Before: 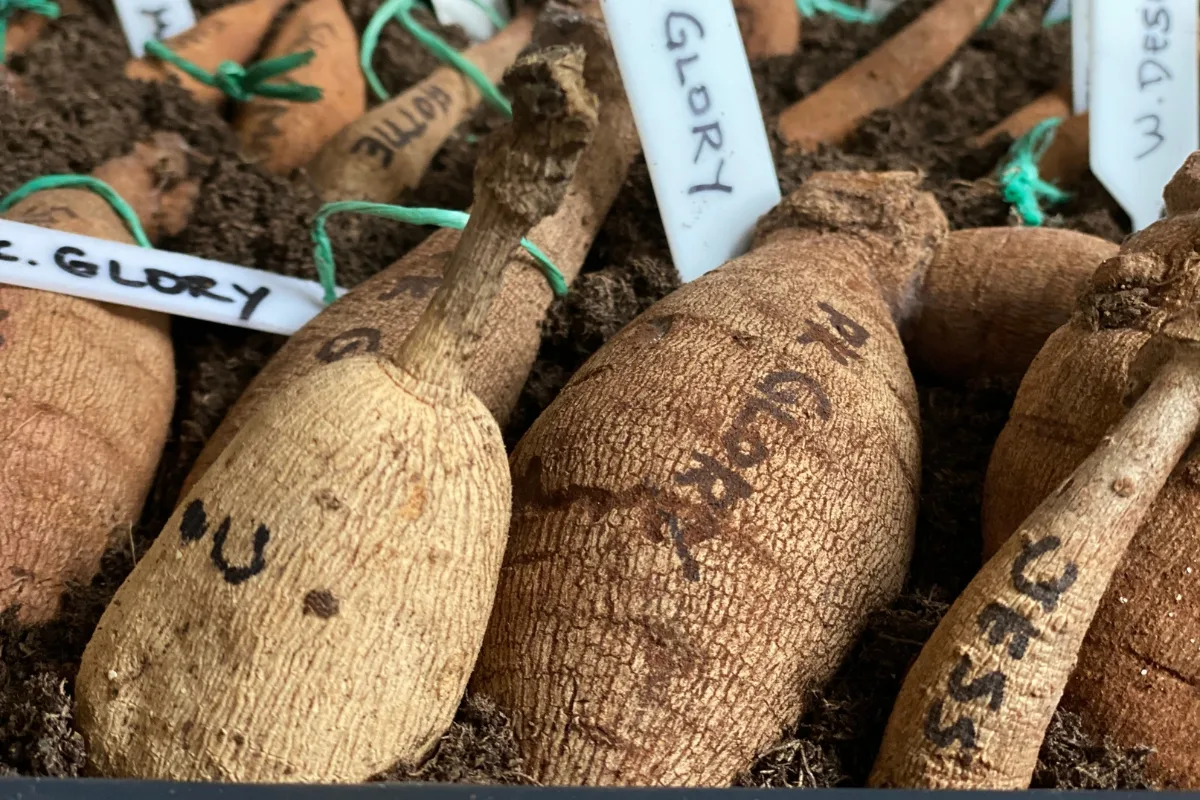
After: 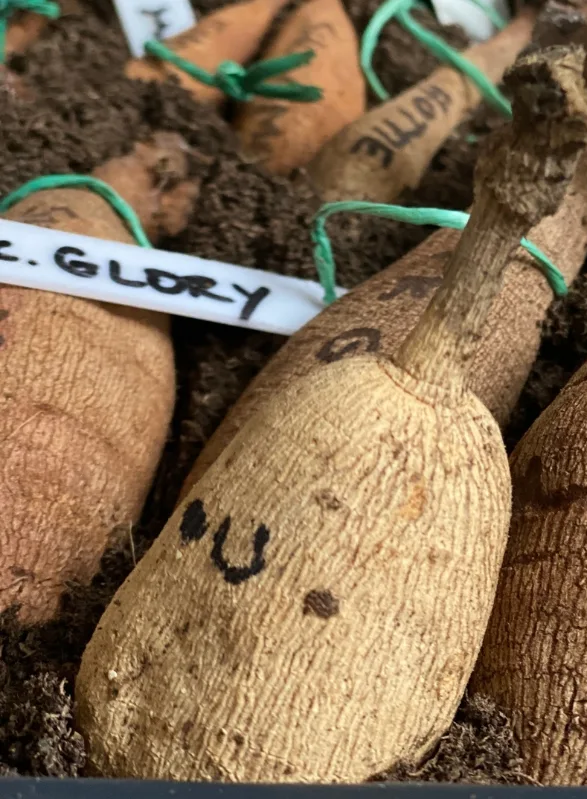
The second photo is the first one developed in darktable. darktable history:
crop and rotate: left 0.027%, top 0%, right 51.055%
